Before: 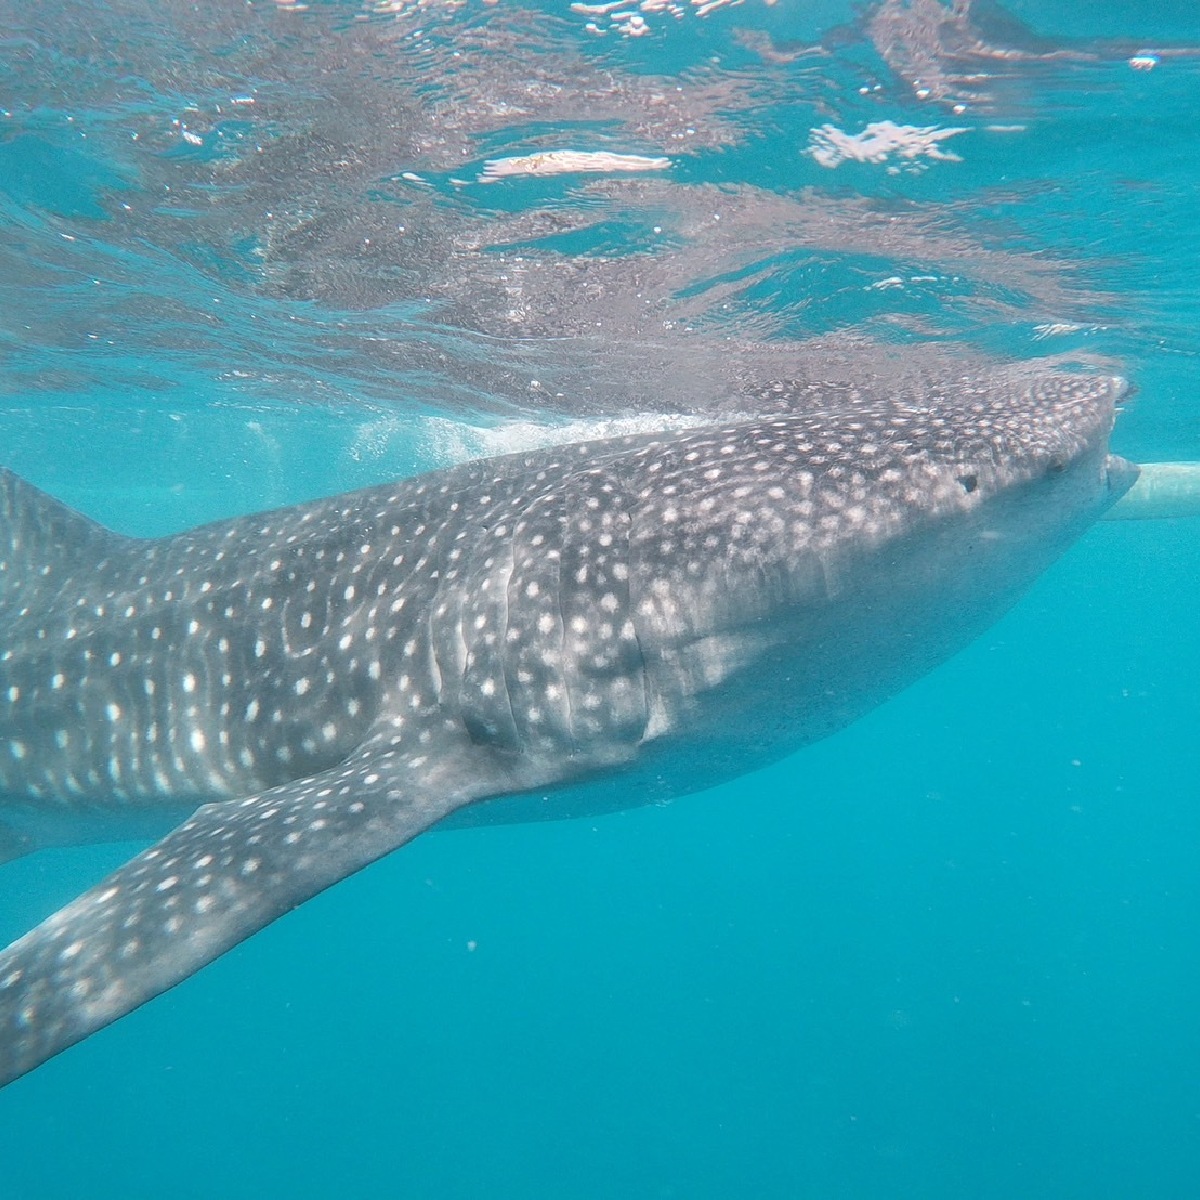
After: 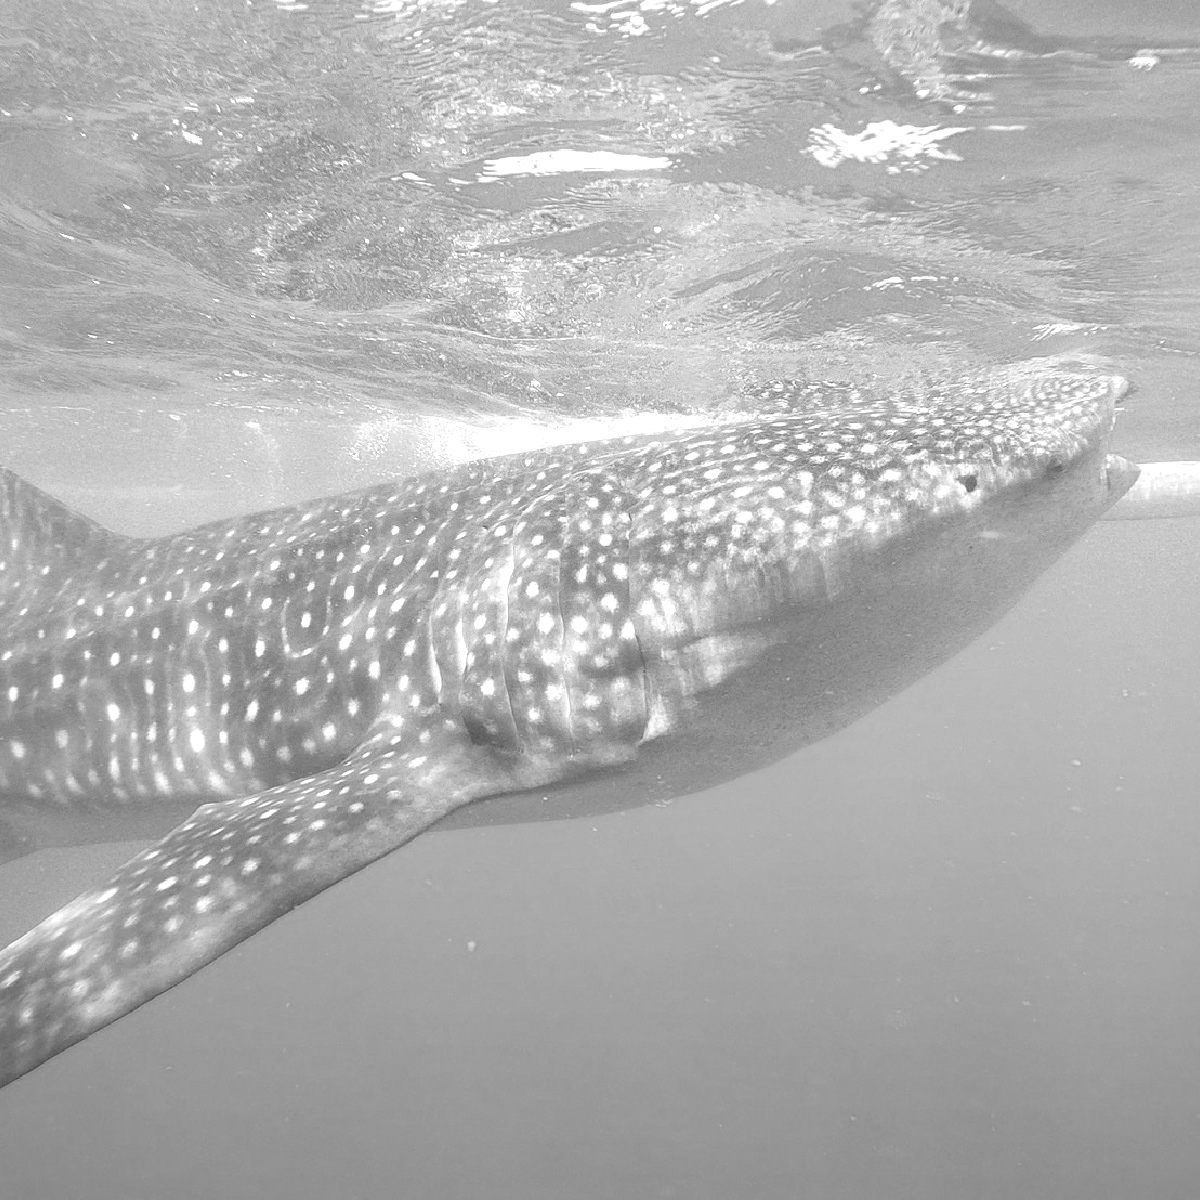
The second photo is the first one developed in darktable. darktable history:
monochrome: a 30.25, b 92.03
exposure: black level correction 0.011, exposure 1.088 EV, compensate exposure bias true, compensate highlight preservation false
graduated density: rotation -180°, offset 27.42
